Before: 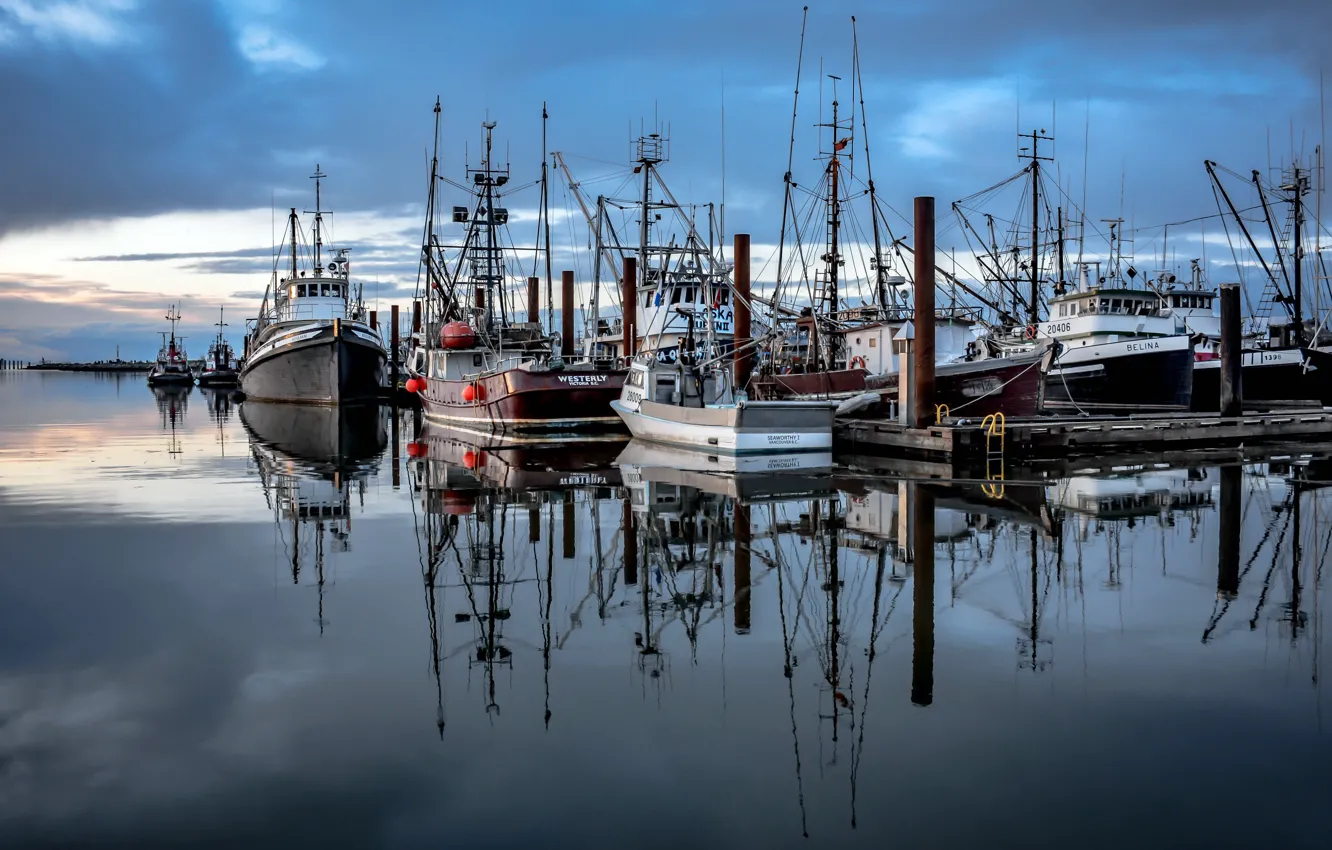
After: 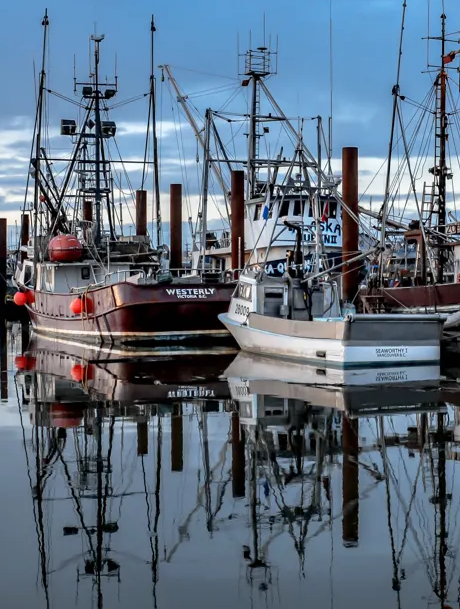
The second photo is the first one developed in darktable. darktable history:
crop and rotate: left 29.456%, top 10.282%, right 36.007%, bottom 18%
